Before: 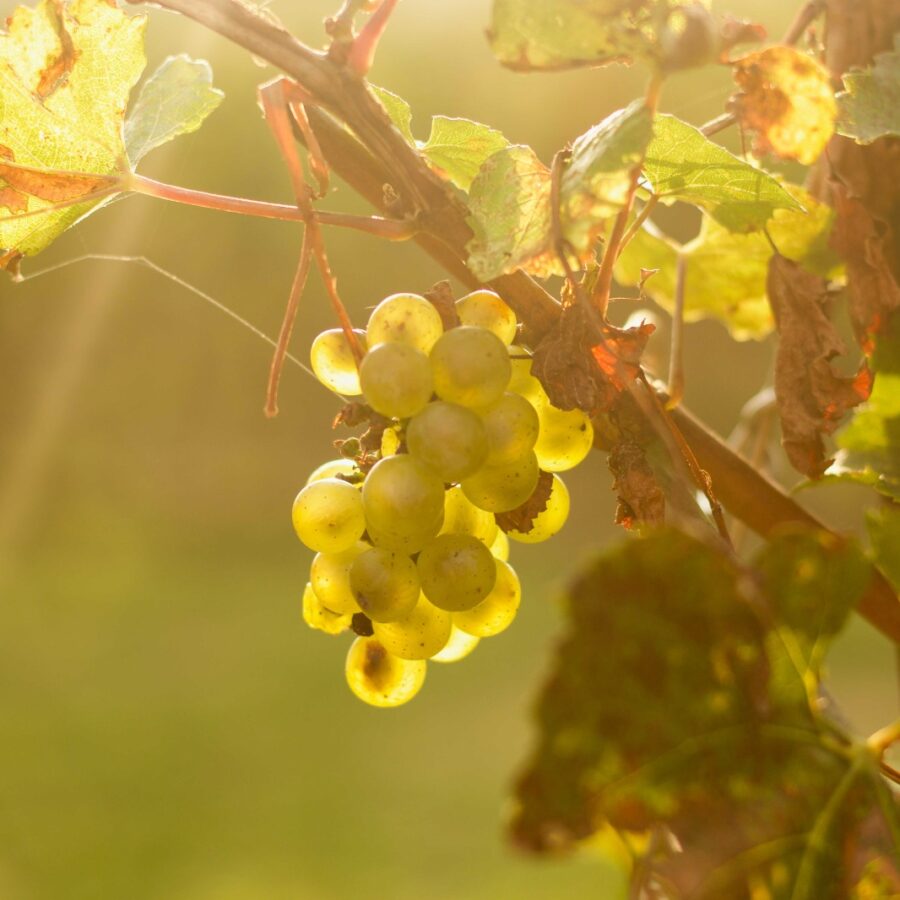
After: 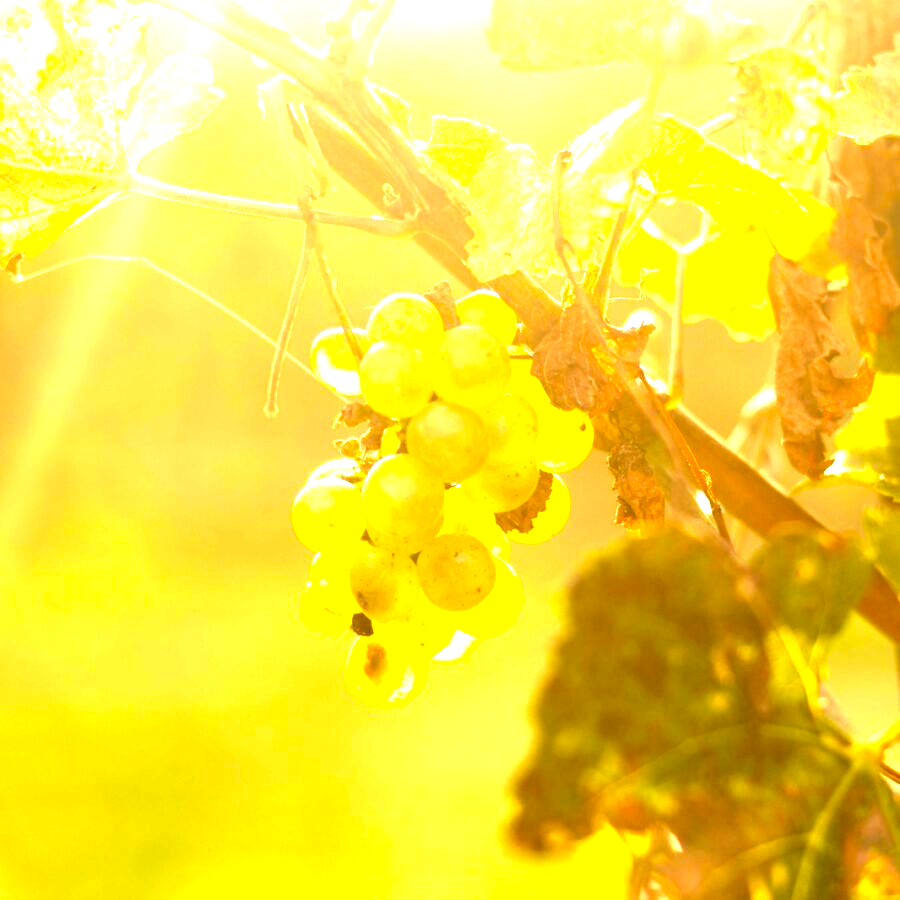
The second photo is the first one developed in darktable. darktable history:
exposure: black level correction 0, exposure 1.5 EV, compensate exposure bias true, compensate highlight preservation false
color balance rgb: linear chroma grading › global chroma 10%, global vibrance 10%, contrast 15%, saturation formula JzAzBz (2021)
